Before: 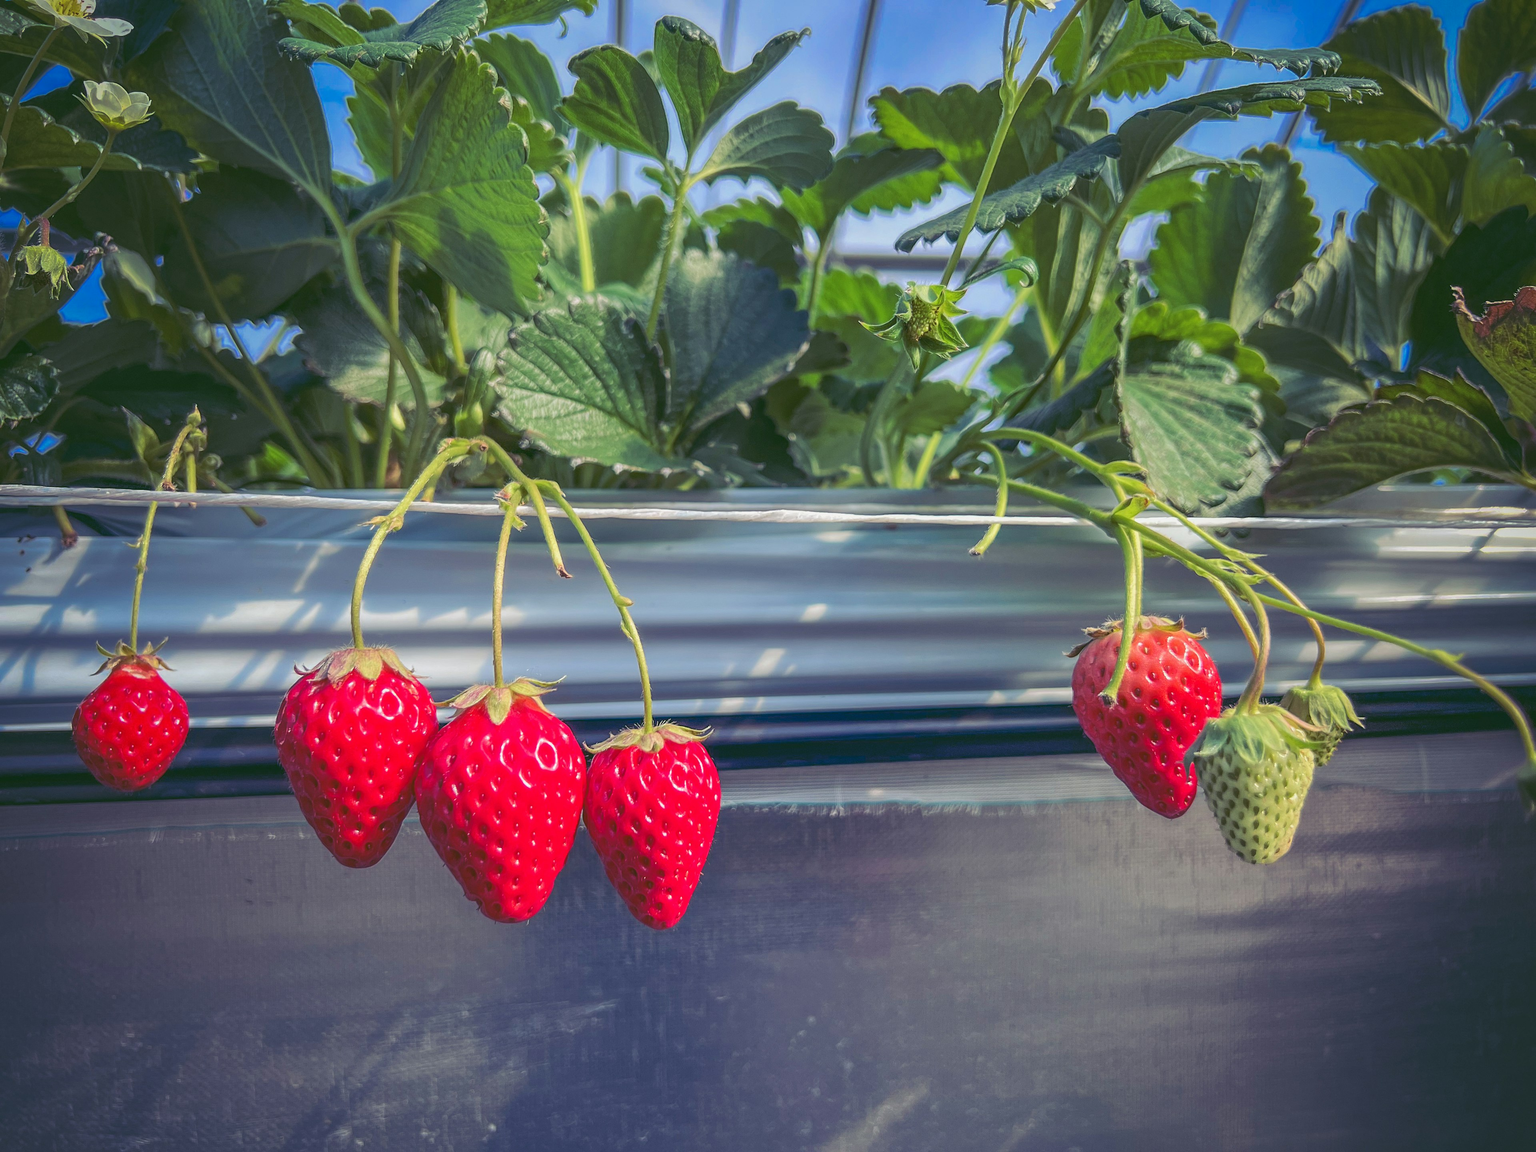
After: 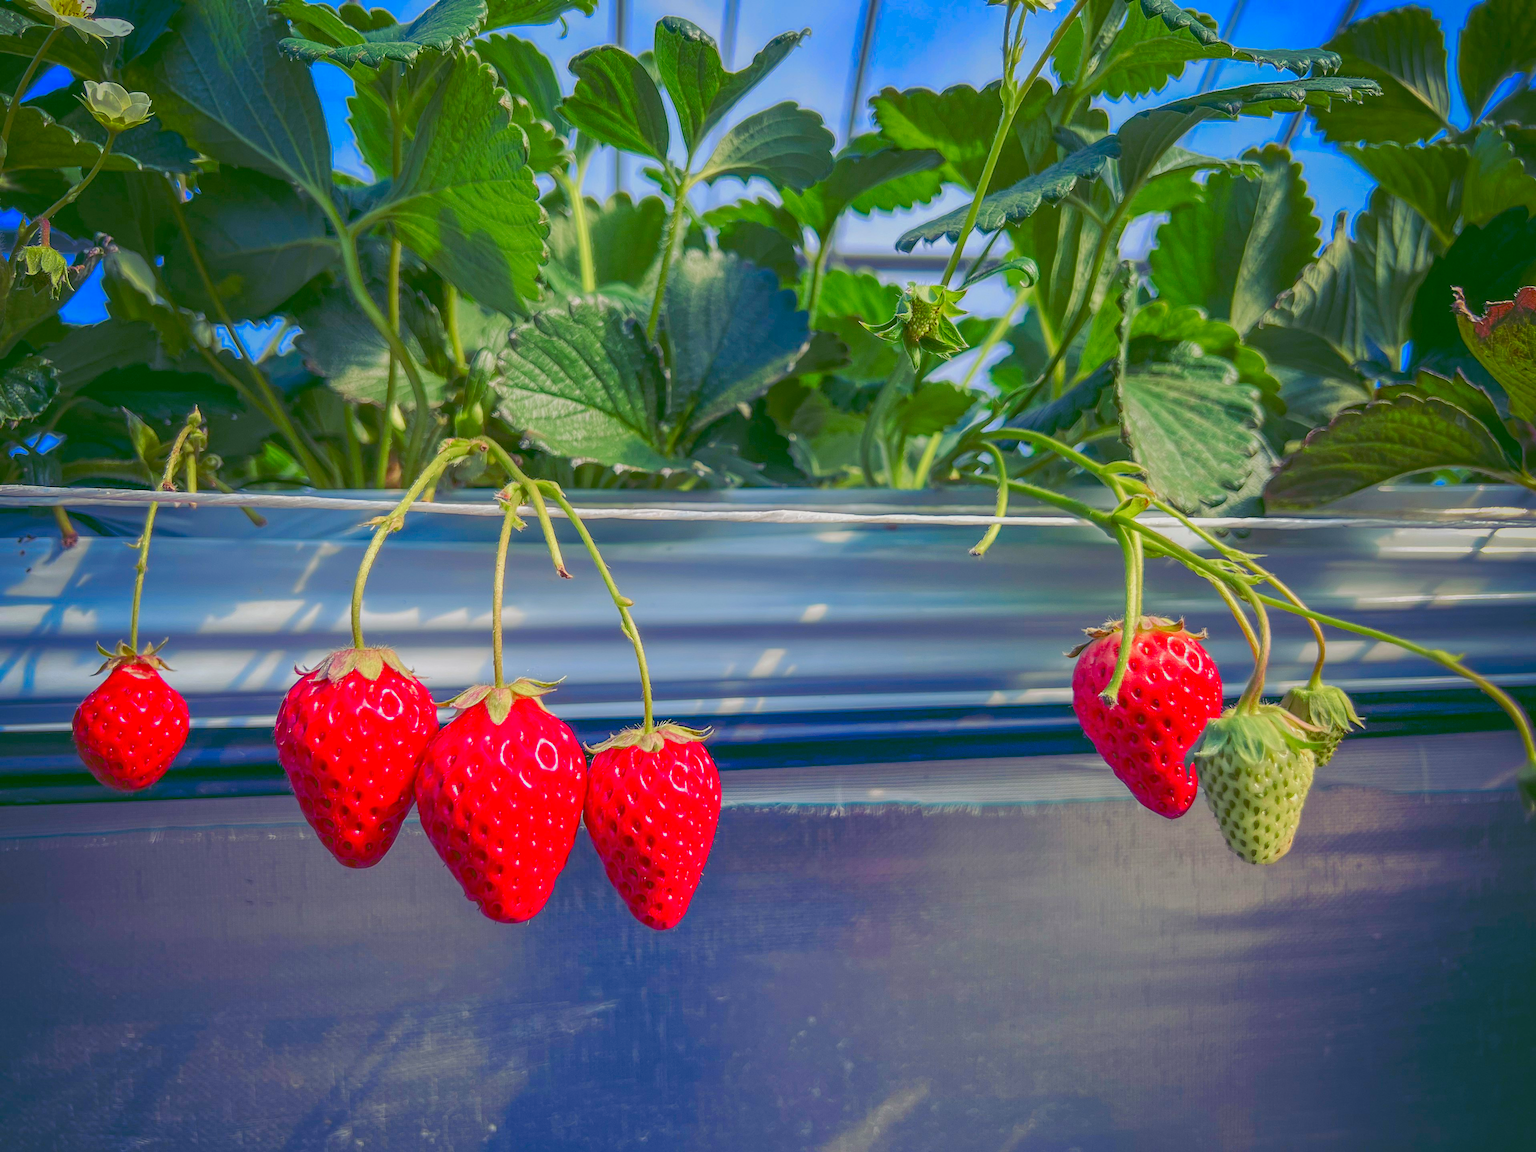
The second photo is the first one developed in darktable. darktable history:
contrast brightness saturation: saturation 0.5
color balance rgb: shadows lift › chroma 1%, shadows lift › hue 113°, highlights gain › chroma 0.2%, highlights gain › hue 333°, perceptual saturation grading › global saturation 20%, perceptual saturation grading › highlights -50%, perceptual saturation grading › shadows 25%, contrast -10%
color contrast: green-magenta contrast 0.96
